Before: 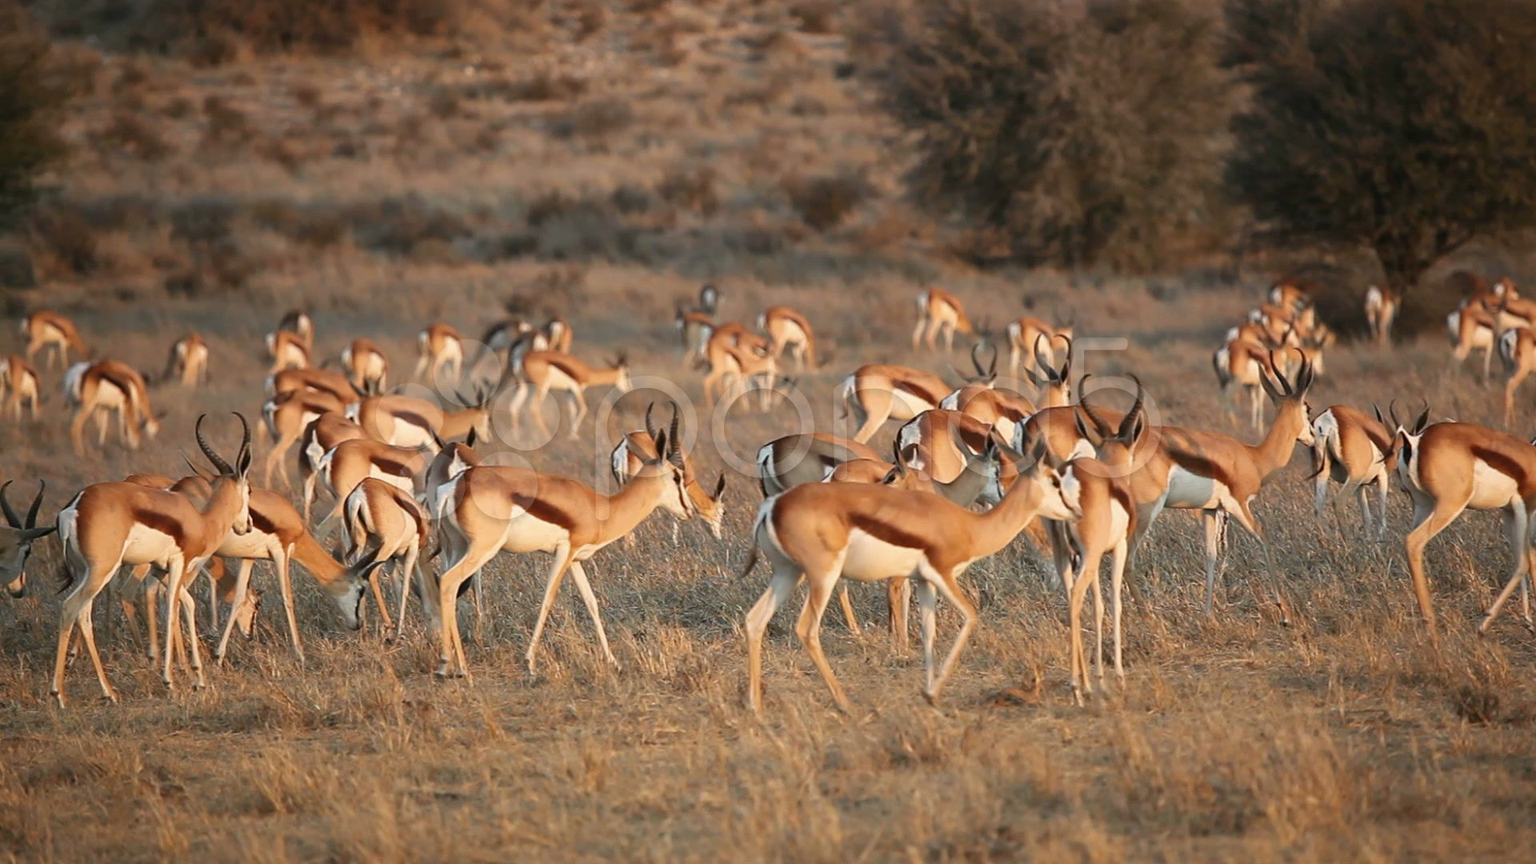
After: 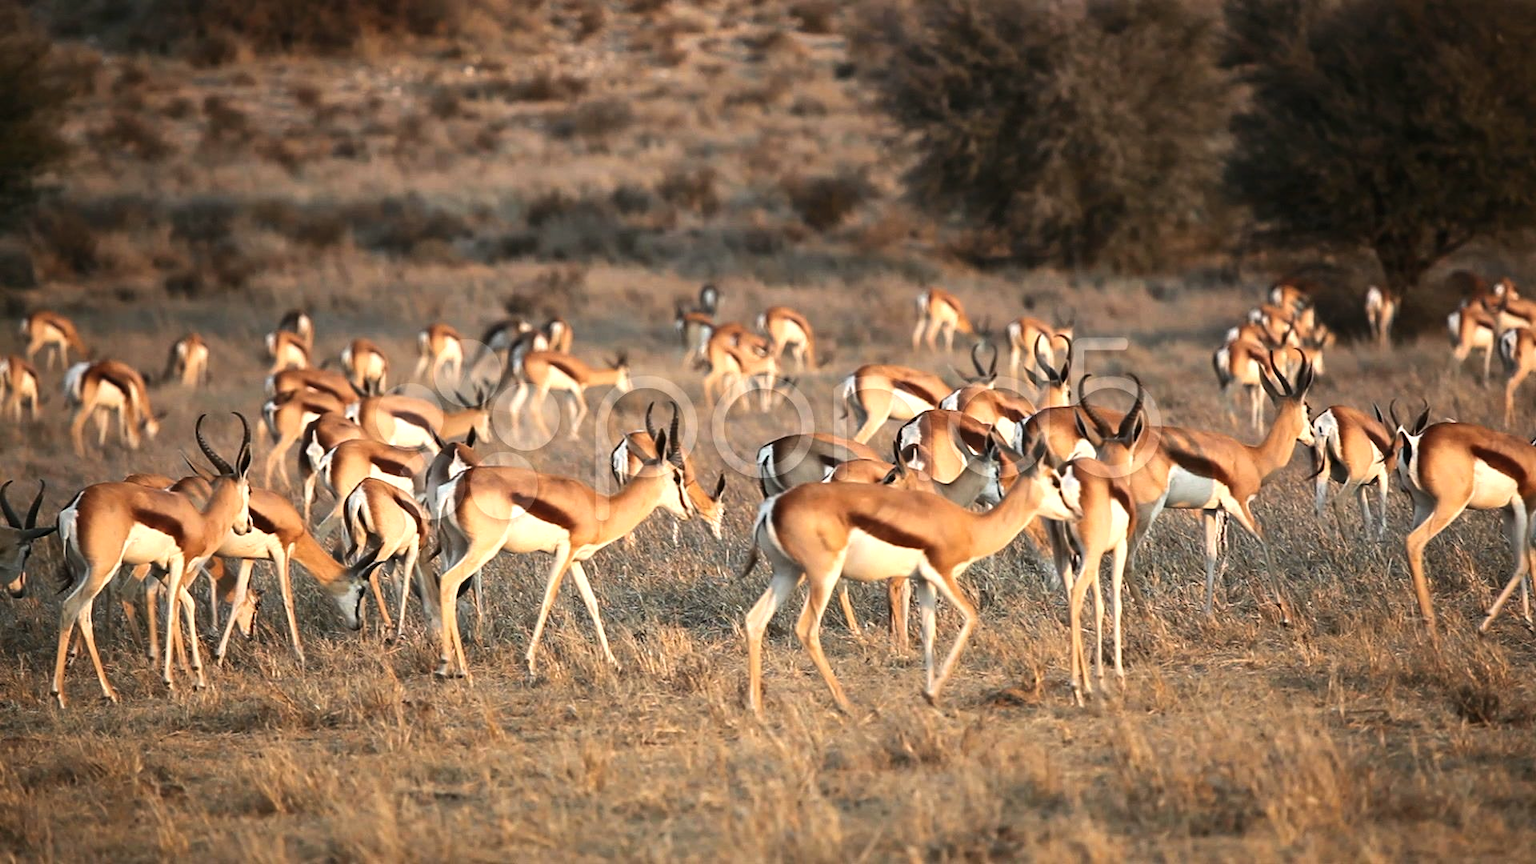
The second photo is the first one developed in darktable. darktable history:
tone equalizer: -8 EV -0.784 EV, -7 EV -0.706 EV, -6 EV -0.621 EV, -5 EV -0.403 EV, -3 EV 0.377 EV, -2 EV 0.6 EV, -1 EV 0.687 EV, +0 EV 0.771 EV, edges refinement/feathering 500, mask exposure compensation -1.57 EV, preserve details no
